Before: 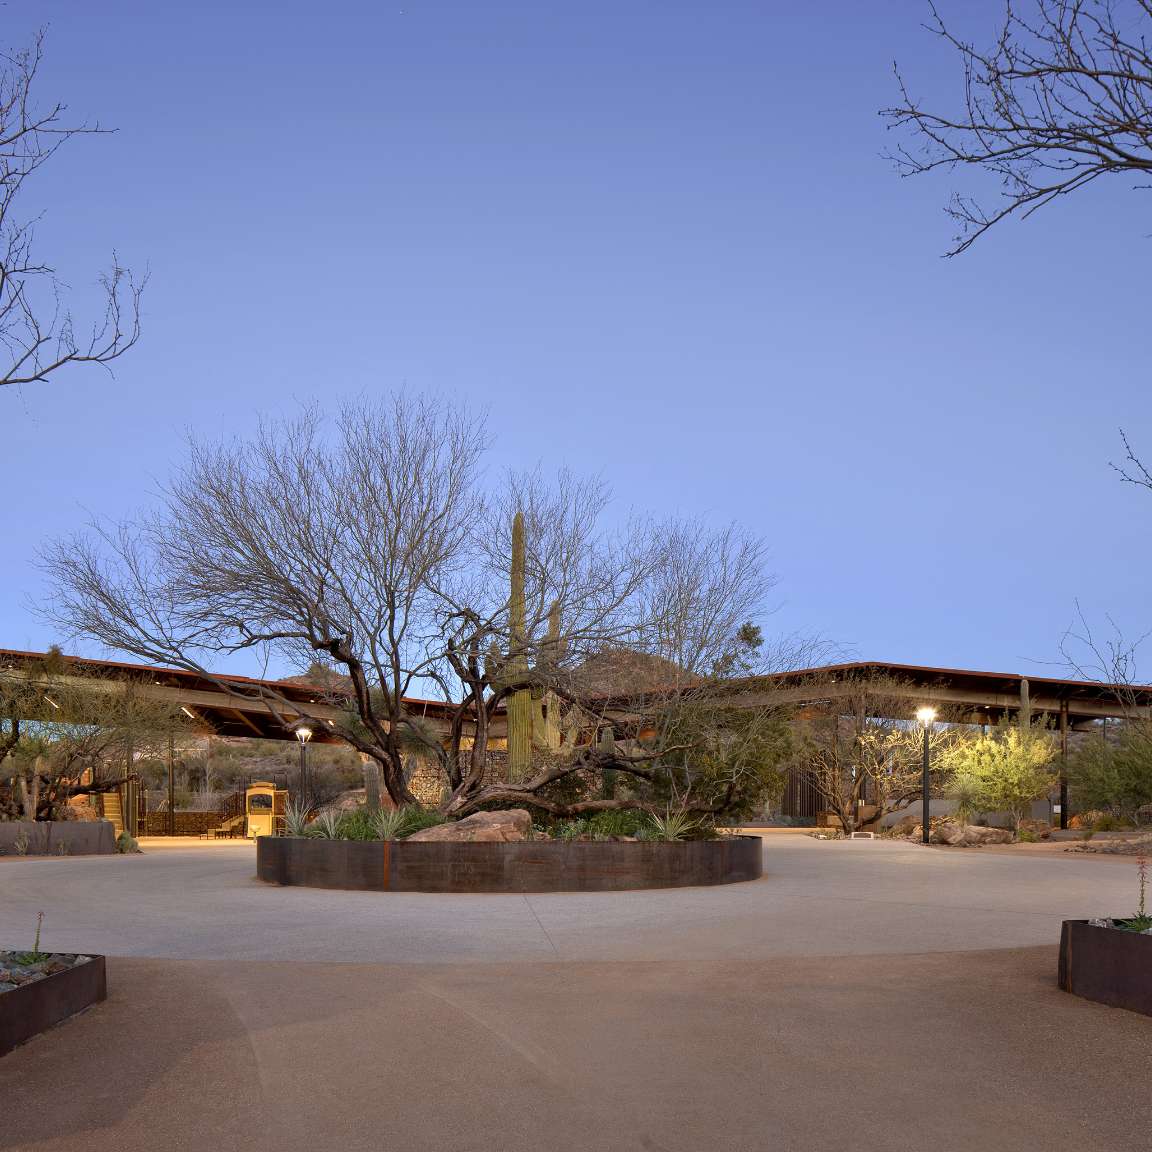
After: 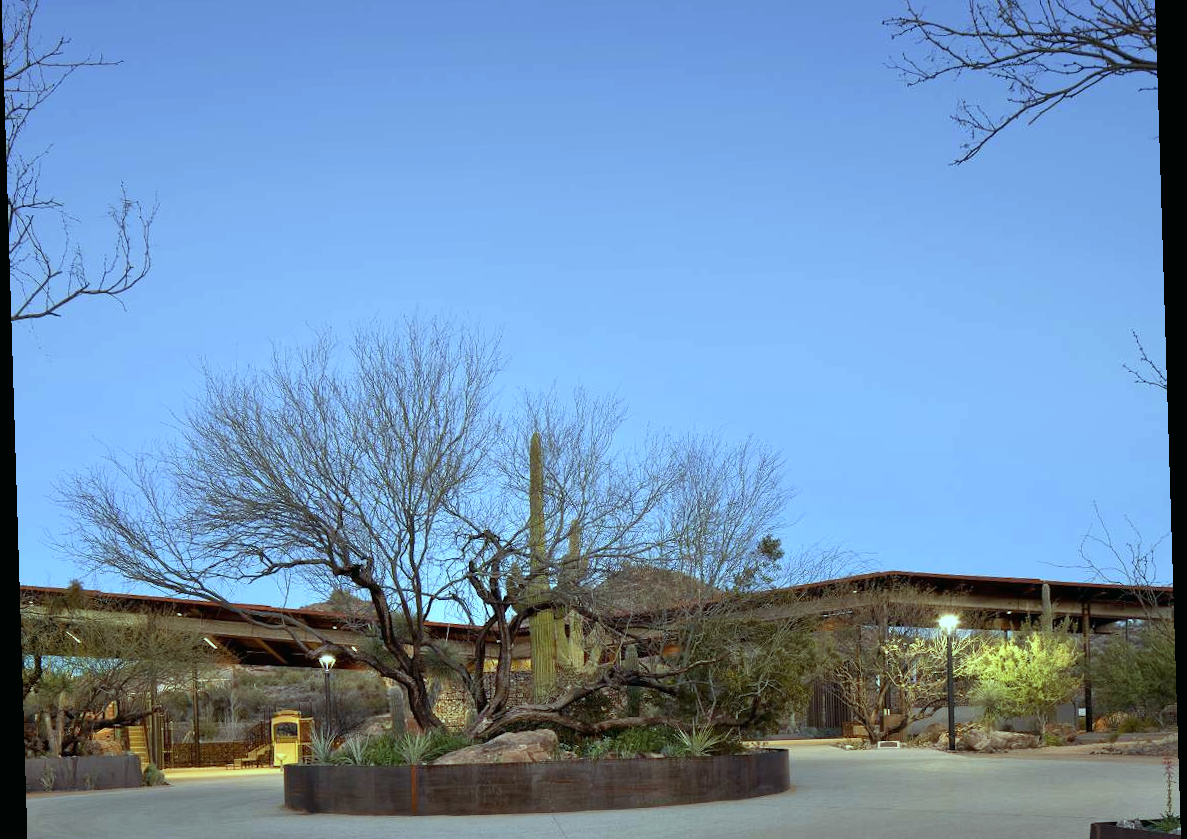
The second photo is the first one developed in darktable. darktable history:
color balance: mode lift, gamma, gain (sRGB), lift [0.997, 0.979, 1.021, 1.011], gamma [1, 1.084, 0.916, 0.998], gain [1, 0.87, 1.13, 1.101], contrast 4.55%, contrast fulcrum 38.24%, output saturation 104.09%
crop and rotate: top 8.293%, bottom 20.996%
rotate and perspective: rotation -1.77°, lens shift (horizontal) 0.004, automatic cropping off
